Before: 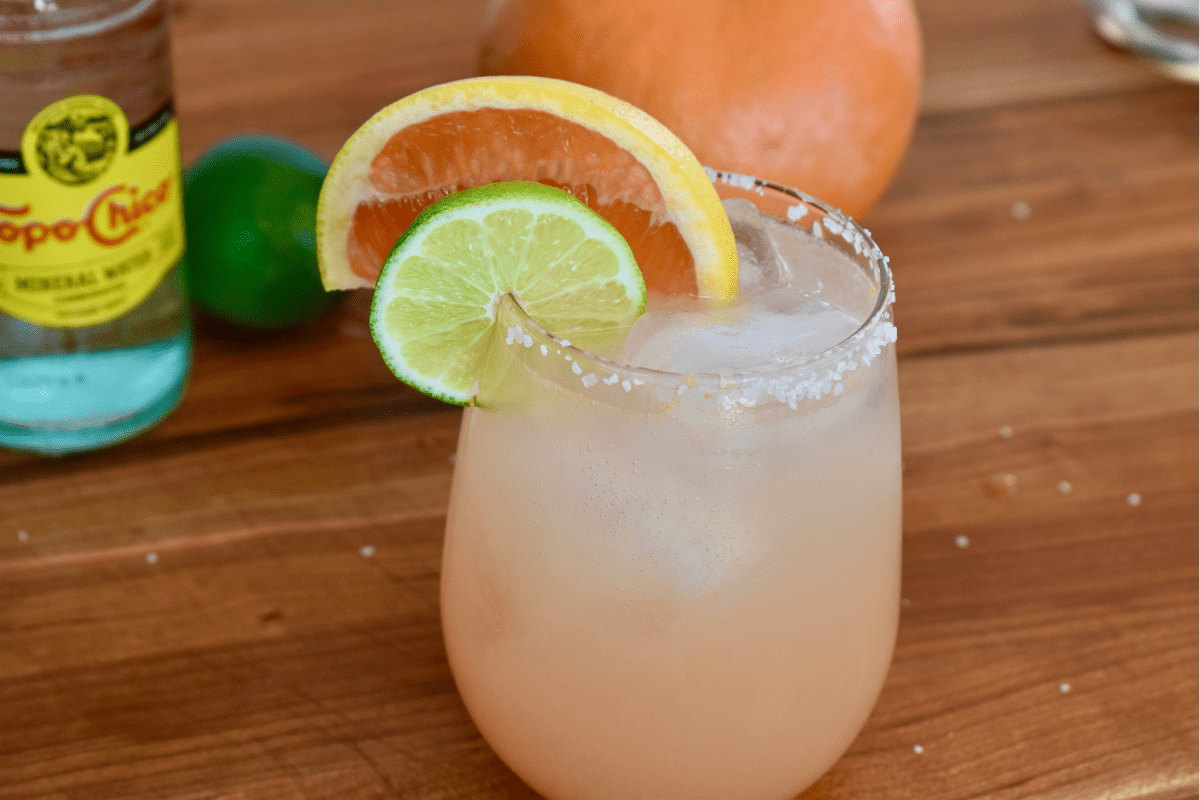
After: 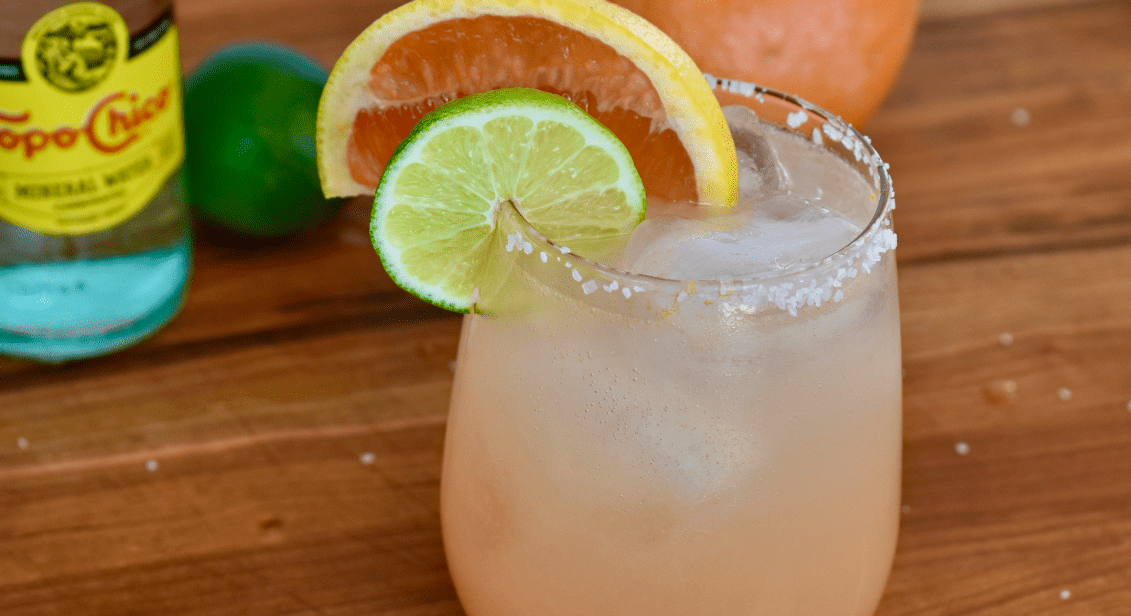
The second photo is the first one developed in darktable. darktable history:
shadows and highlights: highlights color adjustment 0%, soften with gaussian
haze removal: compatibility mode true, adaptive false
crop and rotate: angle 0.03°, top 11.643%, right 5.651%, bottom 11.189%
